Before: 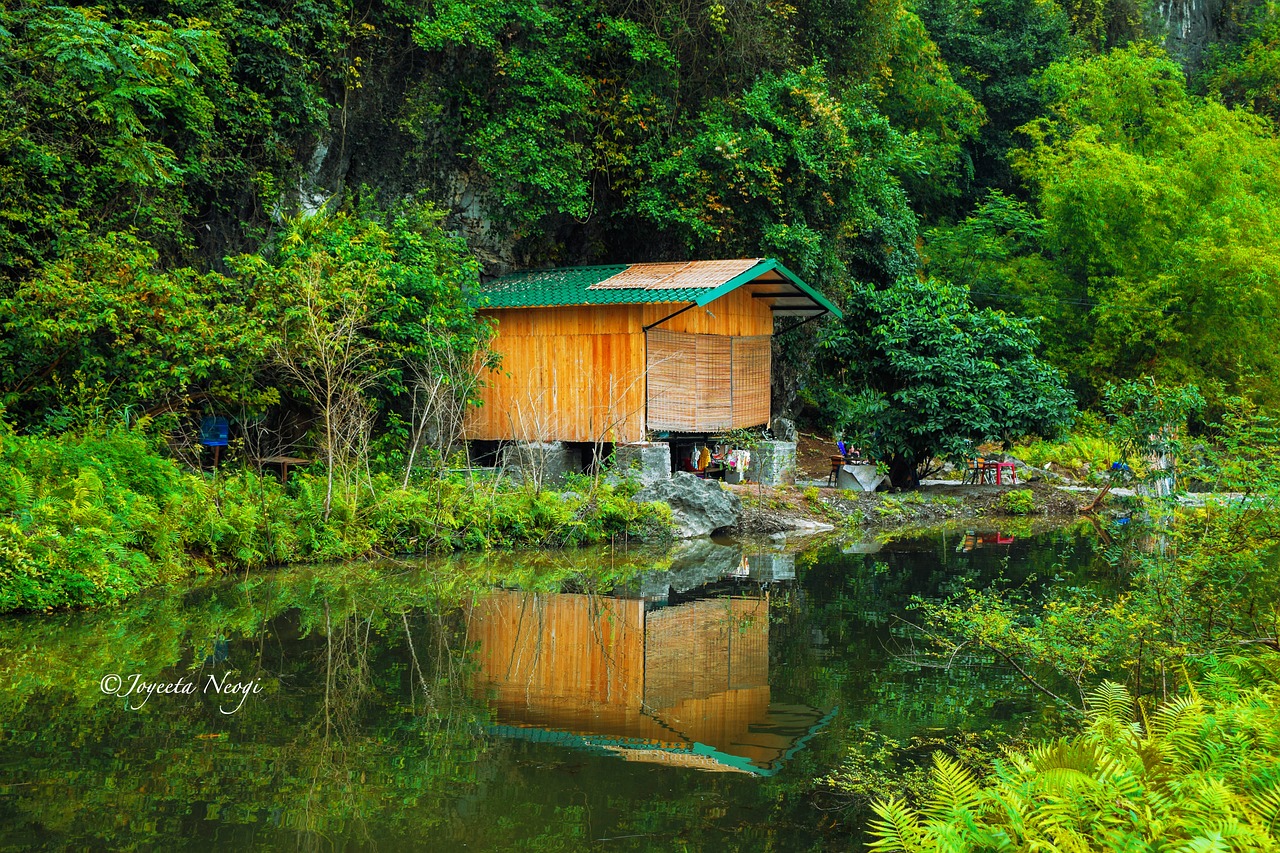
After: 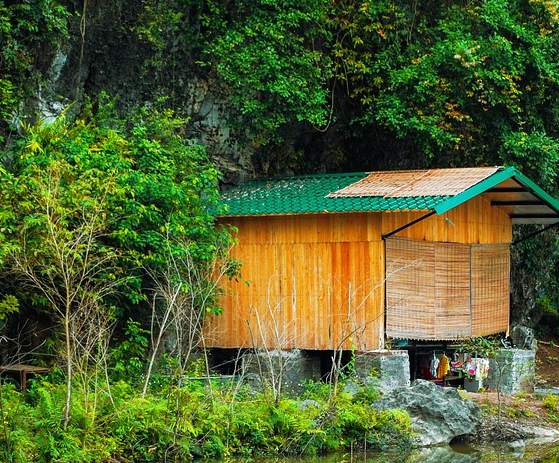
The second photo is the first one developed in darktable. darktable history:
crop: left 20.411%, top 10.896%, right 35.911%, bottom 34.75%
